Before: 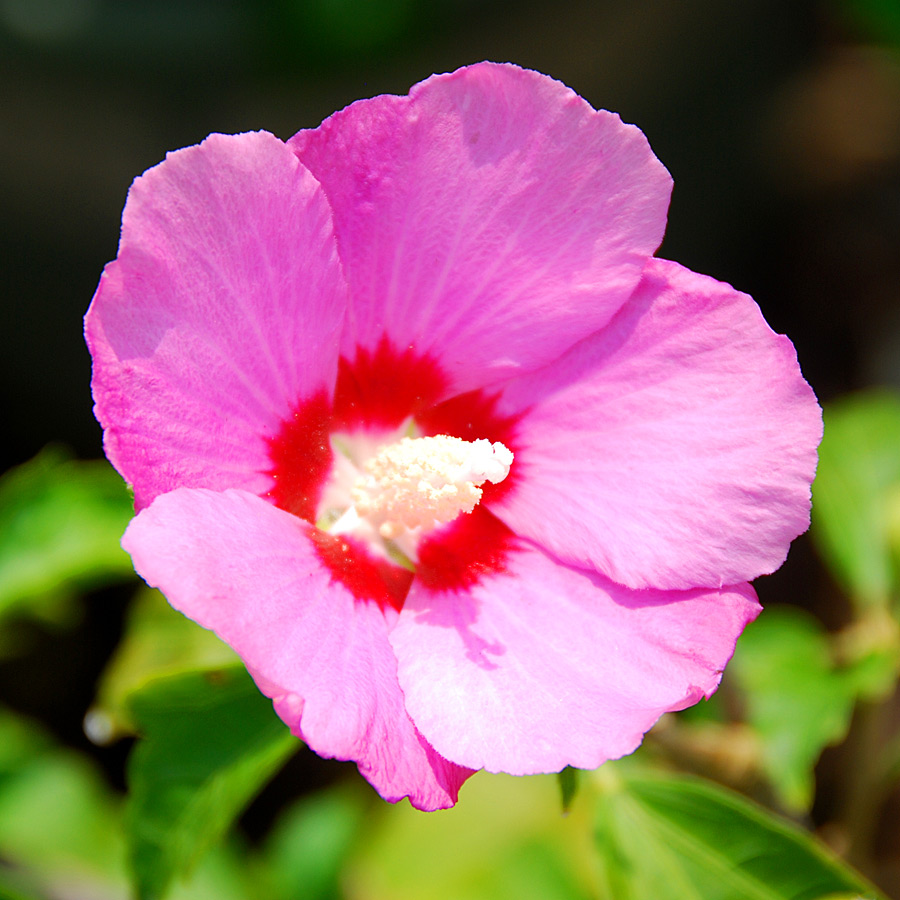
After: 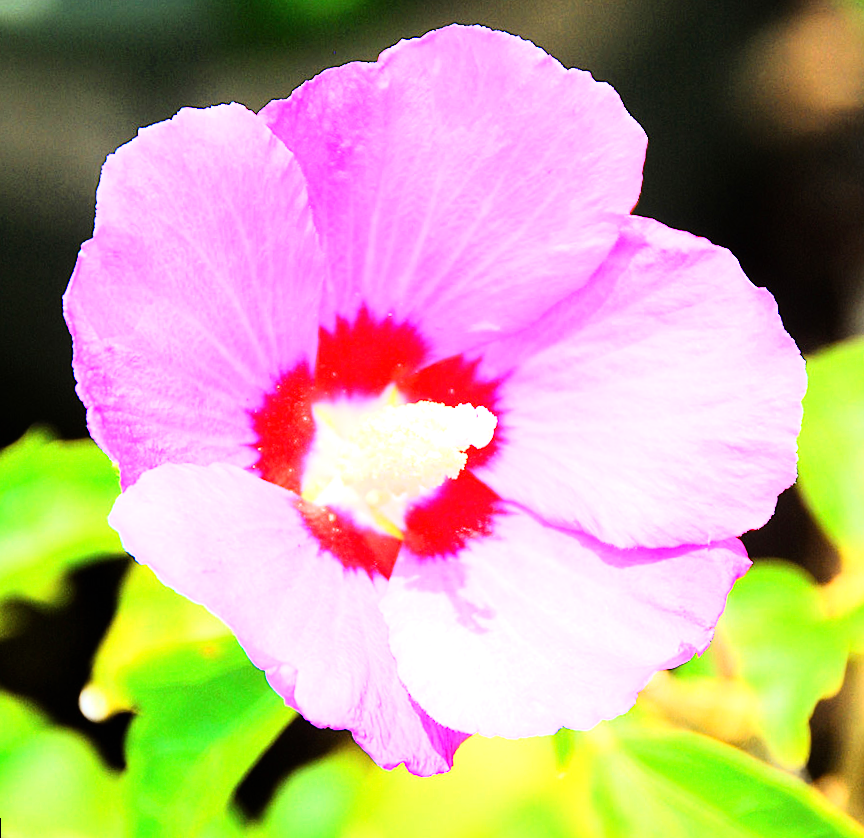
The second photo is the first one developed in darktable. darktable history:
rotate and perspective: rotation -2.12°, lens shift (vertical) 0.009, lens shift (horizontal) -0.008, automatic cropping original format, crop left 0.036, crop right 0.964, crop top 0.05, crop bottom 0.959
exposure: black level correction 0, exposure 1.9 EV, compensate highlight preservation false
rgb curve: curves: ch0 [(0, 0) (0.21, 0.15) (0.24, 0.21) (0.5, 0.75) (0.75, 0.96) (0.89, 0.99) (1, 1)]; ch1 [(0, 0.02) (0.21, 0.13) (0.25, 0.2) (0.5, 0.67) (0.75, 0.9) (0.89, 0.97) (1, 1)]; ch2 [(0, 0.02) (0.21, 0.13) (0.25, 0.2) (0.5, 0.67) (0.75, 0.9) (0.89, 0.97) (1, 1)], compensate middle gray true
crop: top 1.049%, right 0.001%
